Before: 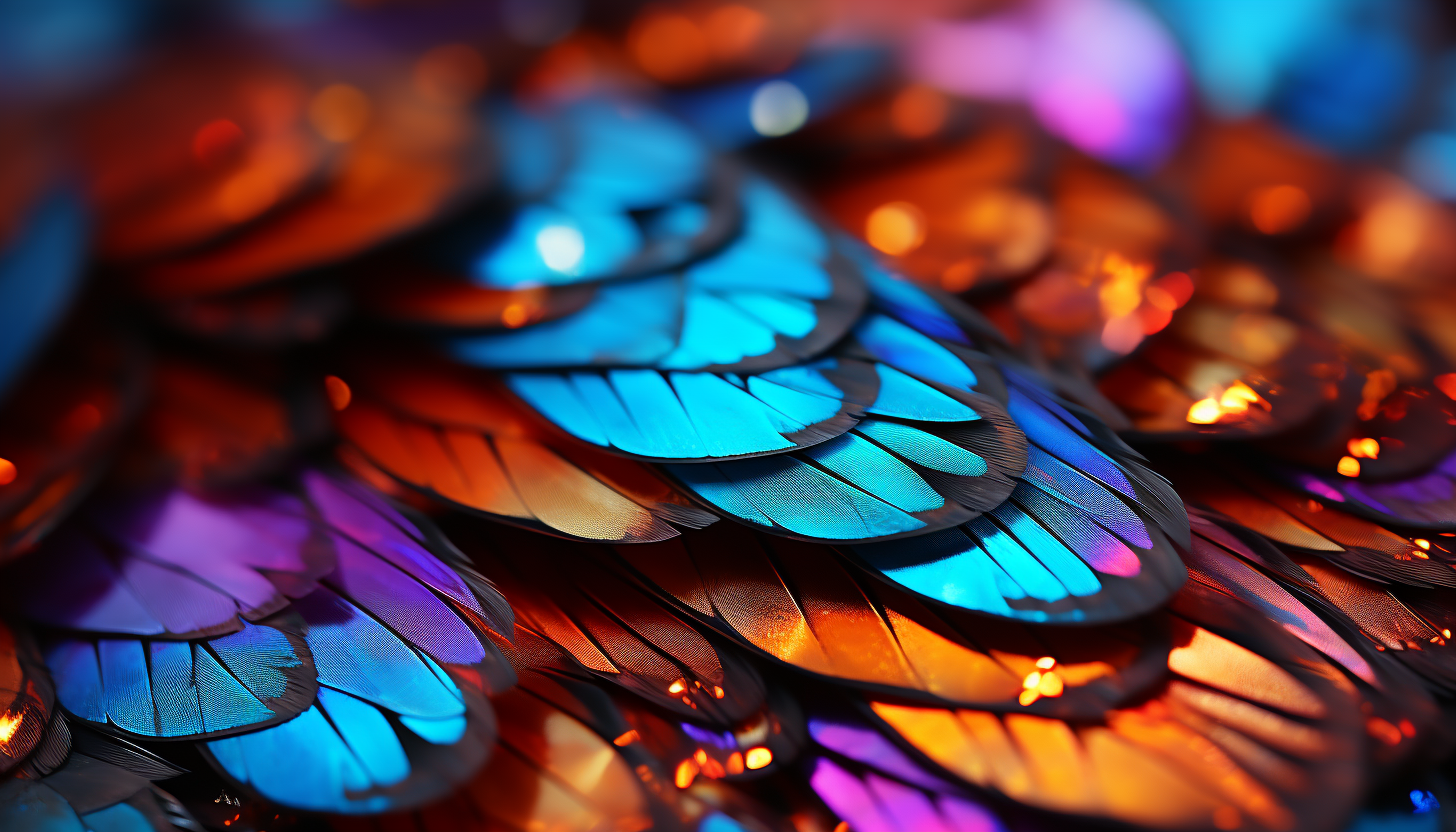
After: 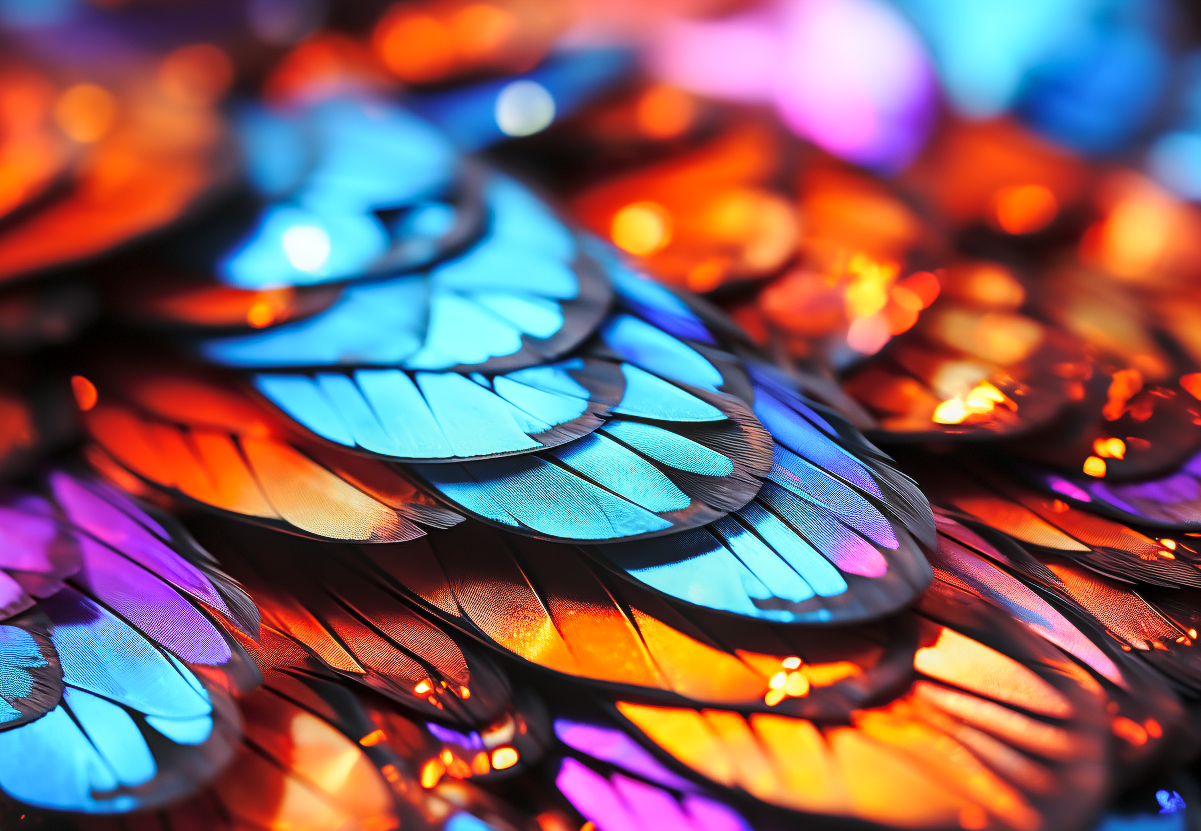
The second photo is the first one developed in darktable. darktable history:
crop: left 17.449%, bottom 0.045%
base curve: curves: ch0 [(0, 0) (0.028, 0.03) (0.121, 0.232) (0.46, 0.748) (0.859, 0.968) (1, 1)], preserve colors none
contrast brightness saturation: brightness 0.139
local contrast: on, module defaults
